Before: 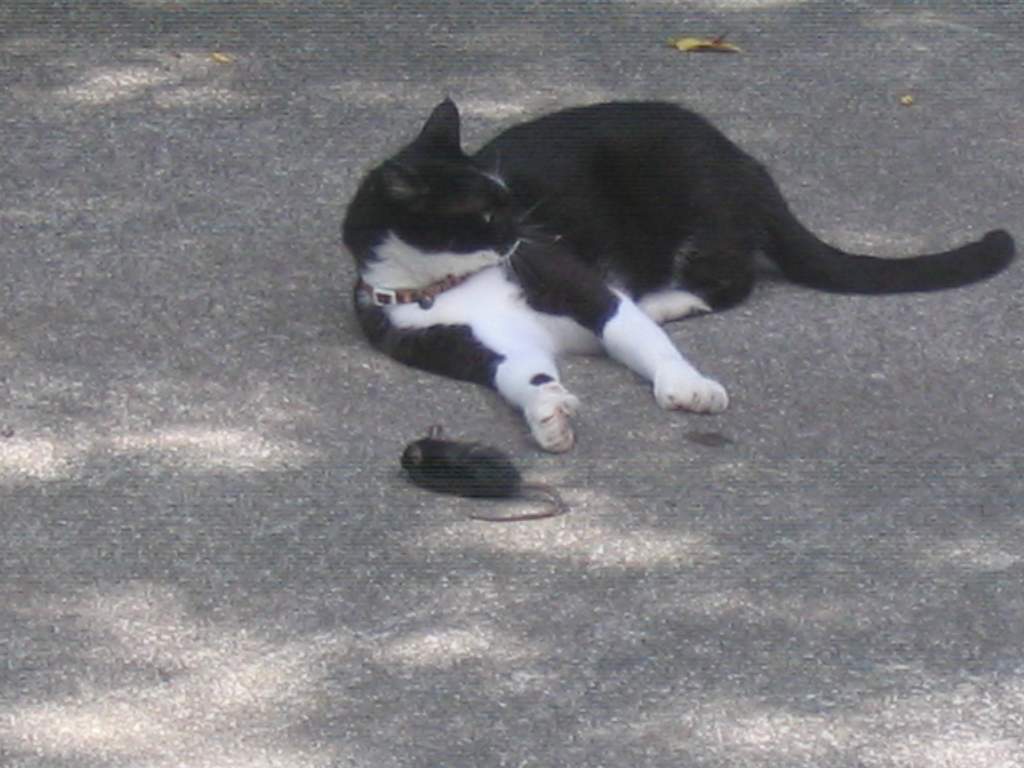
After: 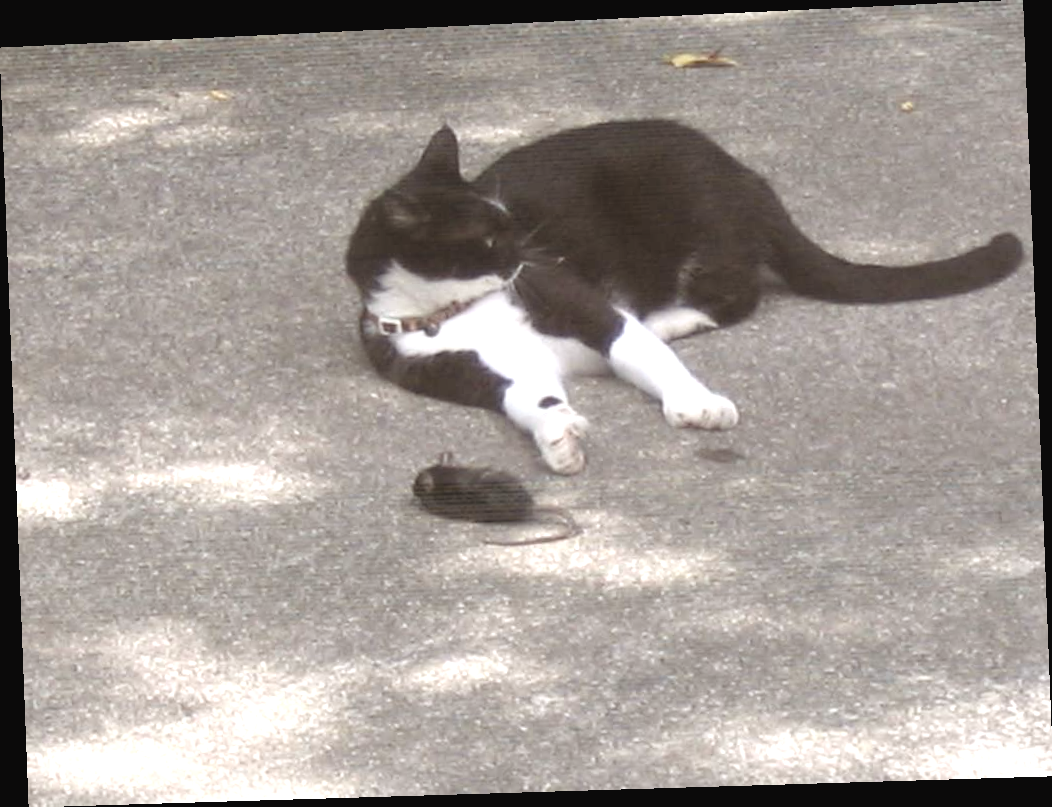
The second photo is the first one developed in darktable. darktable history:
exposure: black level correction 0, exposure 1 EV, compensate exposure bias true, compensate highlight preservation false
color balance rgb: shadows lift › chroma 4.41%, shadows lift › hue 27°, power › chroma 2.5%, power › hue 70°, highlights gain › chroma 1%, highlights gain › hue 27°, saturation formula JzAzBz (2021)
rotate and perspective: rotation -2.22°, lens shift (horizontal) -0.022, automatic cropping off
contrast brightness saturation: contrast -0.05, saturation -0.41
